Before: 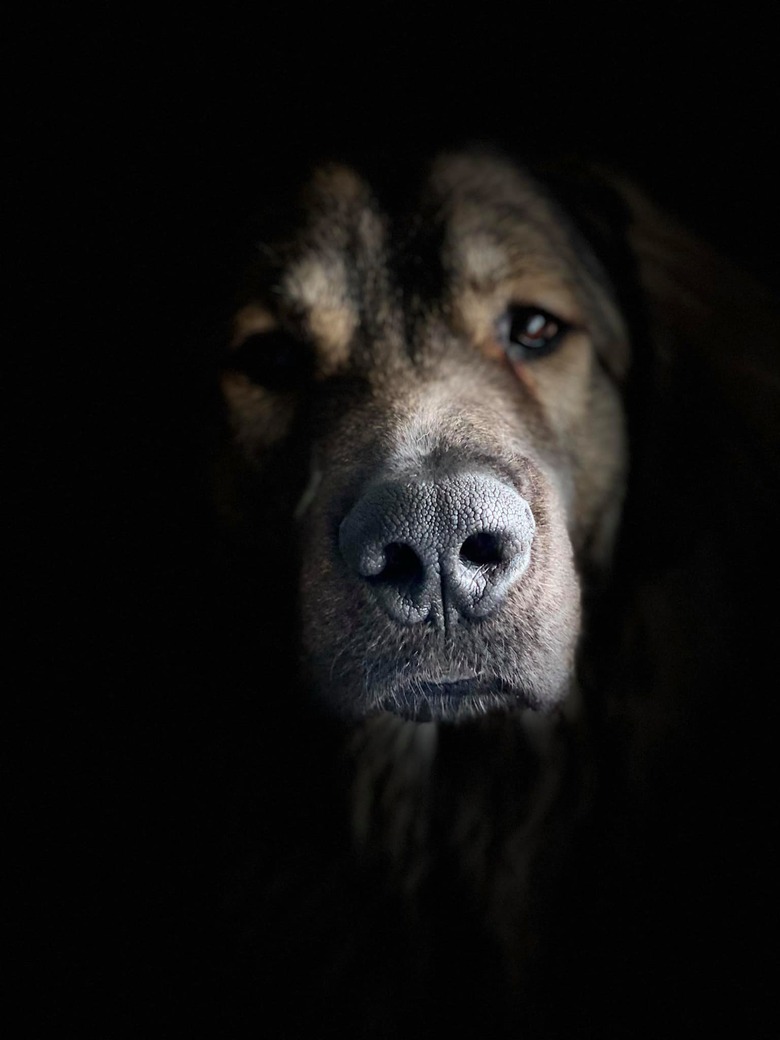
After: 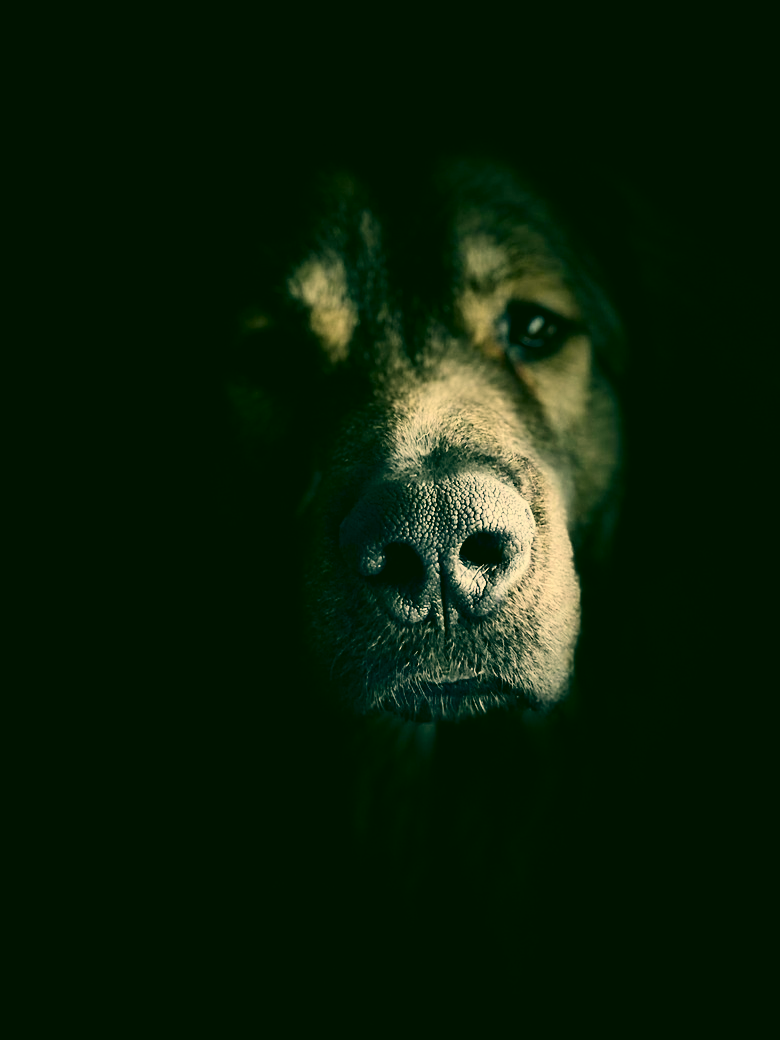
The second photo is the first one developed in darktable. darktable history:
color correction: highlights a* 5.65, highlights b* 32.84, shadows a* -26.15, shadows b* 3.89
sharpen: amount 0.205
contrast brightness saturation: contrast 0.275
filmic rgb: black relative exposure -14.19 EV, white relative exposure 3.37 EV, hardness 7.91, contrast 0.992
